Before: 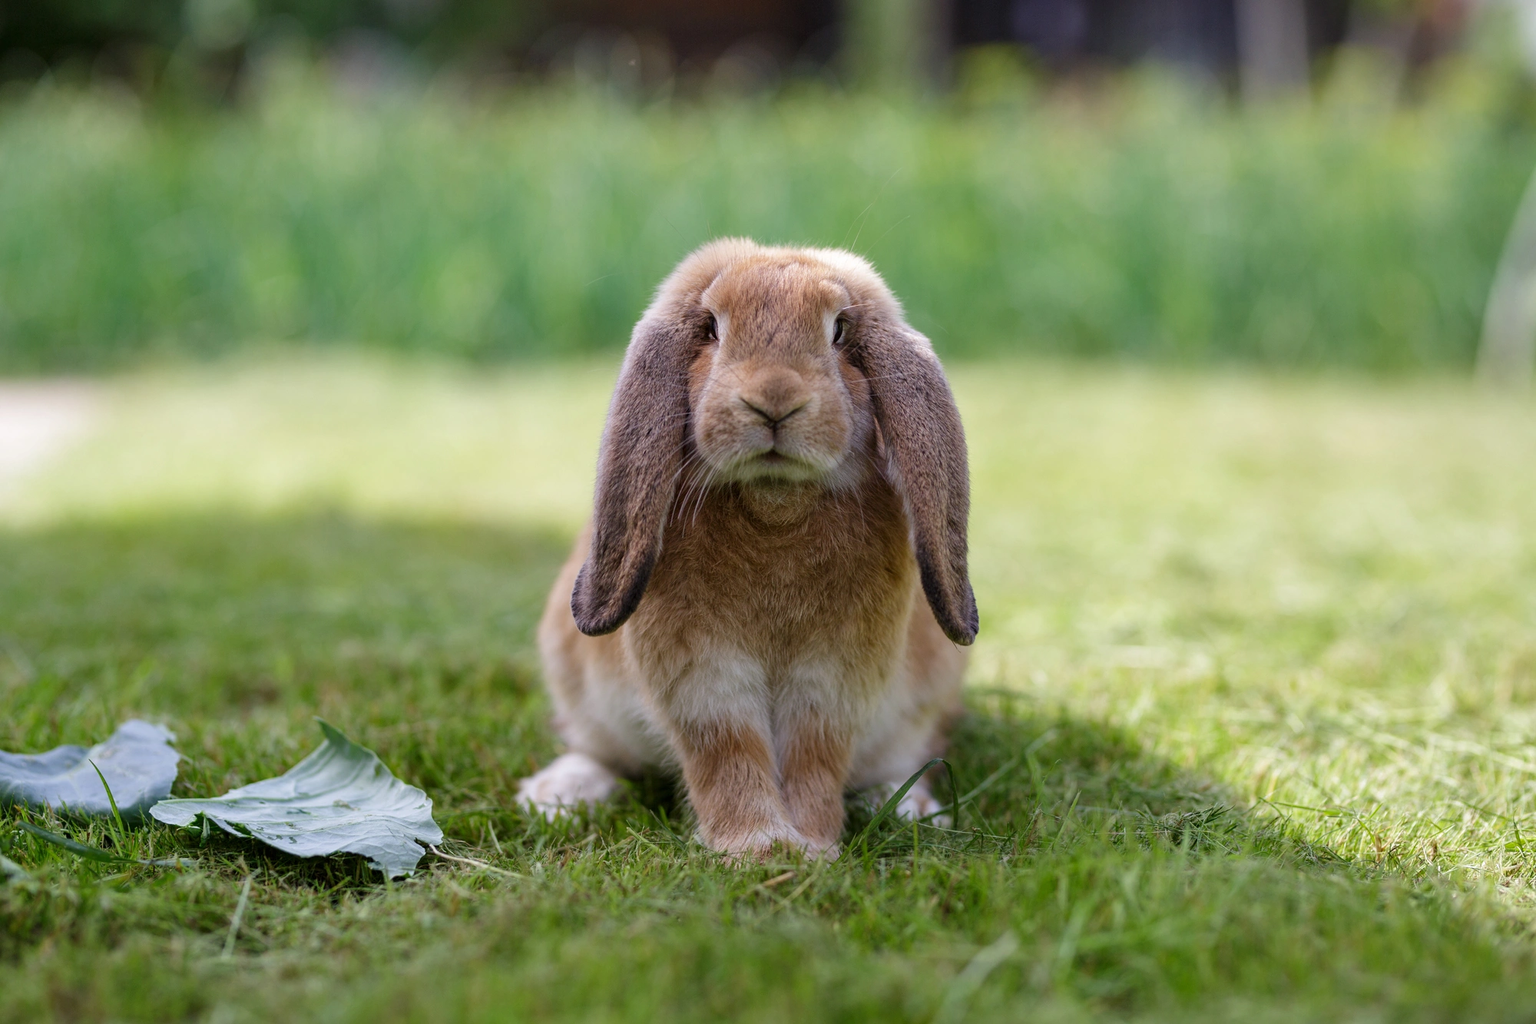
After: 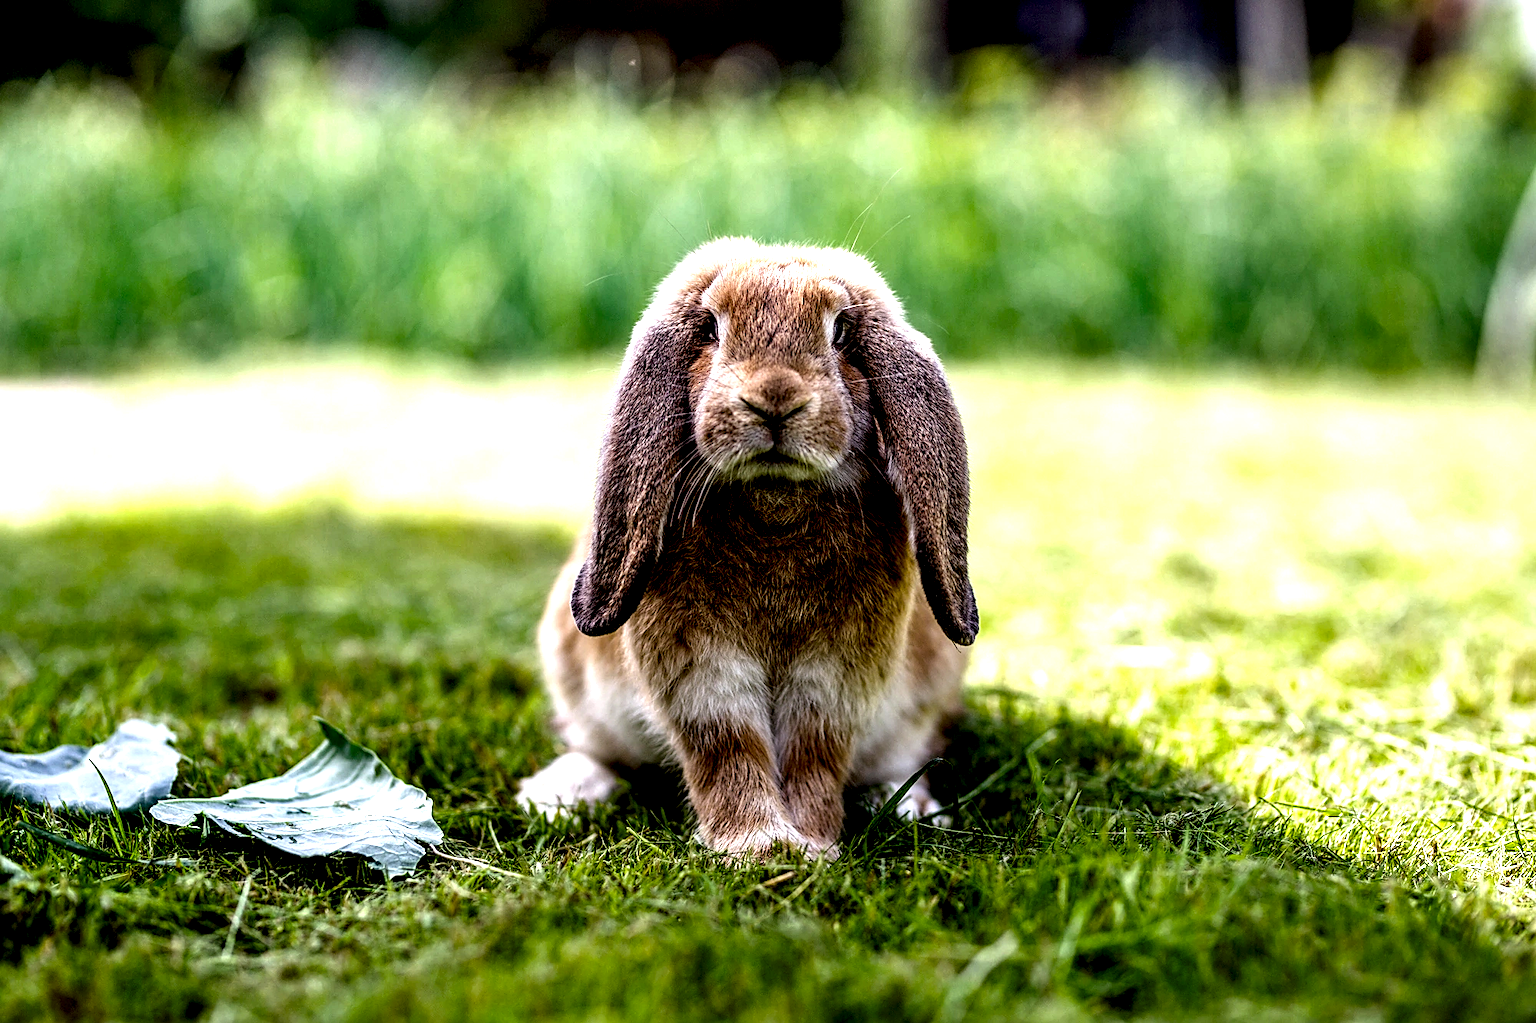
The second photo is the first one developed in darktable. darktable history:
local contrast: highlights 115%, shadows 42%, detail 293%
sharpen: on, module defaults
color balance rgb: linear chroma grading › global chroma 15%, perceptual saturation grading › global saturation 30%
